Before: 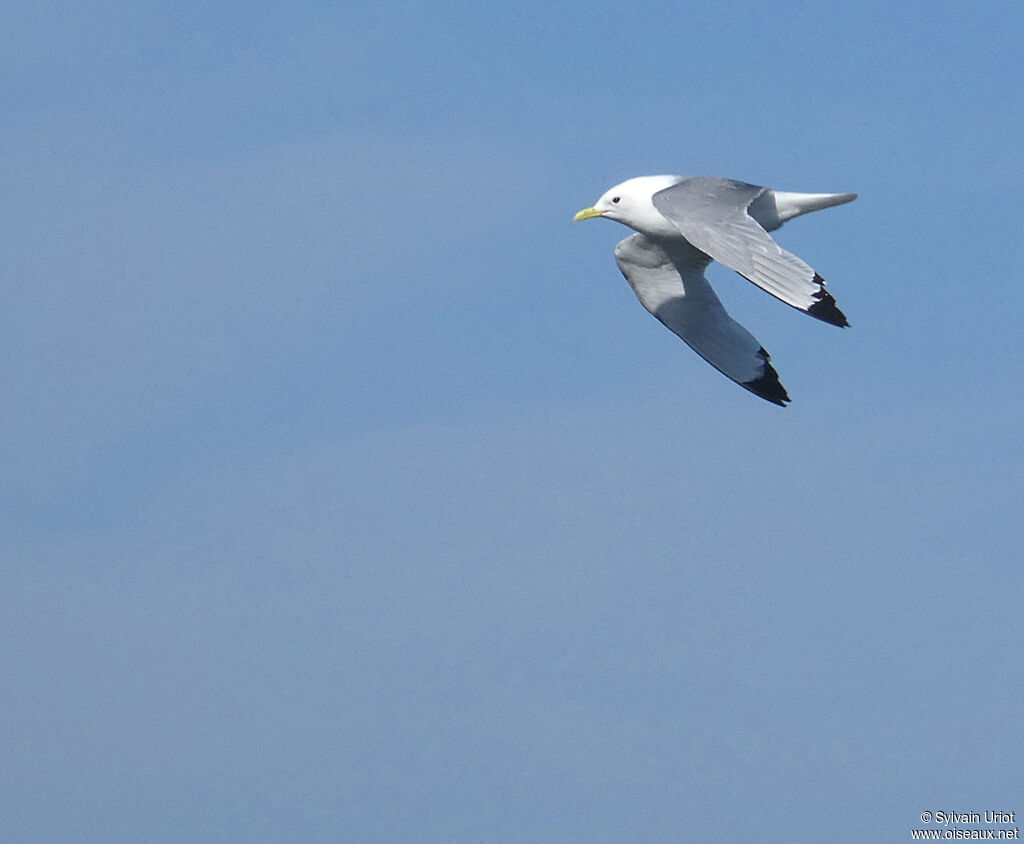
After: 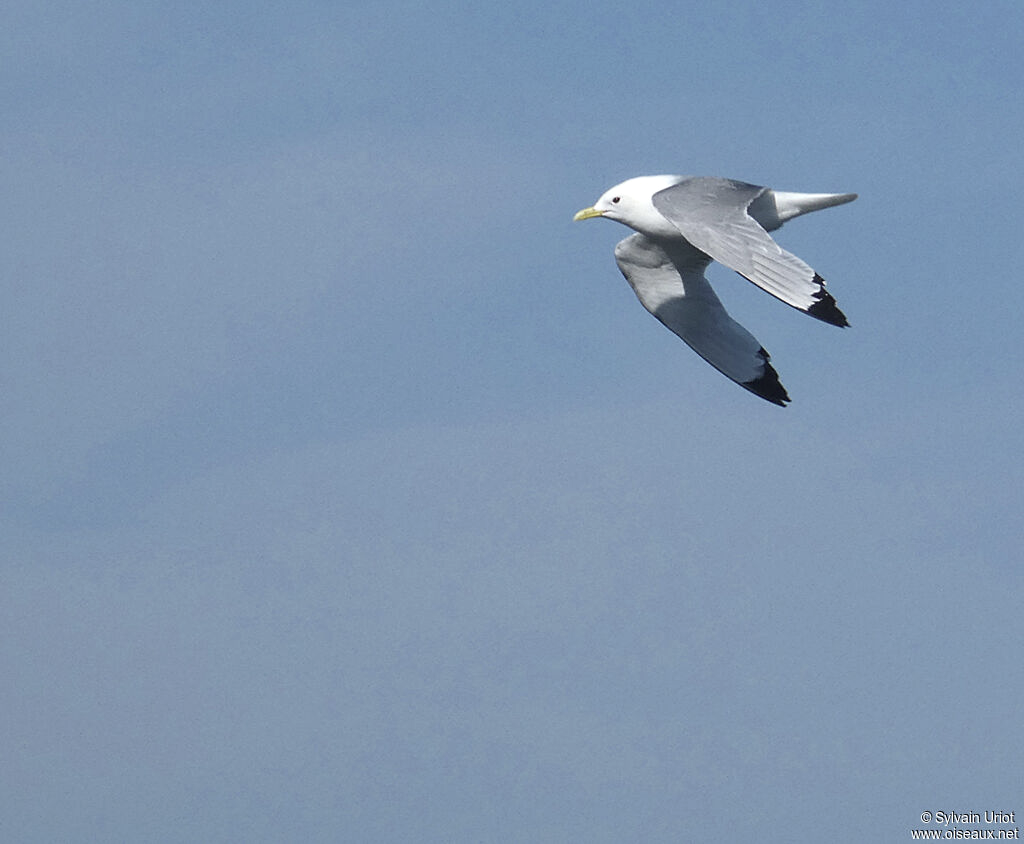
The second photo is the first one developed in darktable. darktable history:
color zones: curves: ch0 [(0, 0.6) (0.129, 0.508) (0.193, 0.483) (0.429, 0.5) (0.571, 0.5) (0.714, 0.5) (0.857, 0.5) (1, 0.6)]; ch1 [(0, 0.481) (0.112, 0.245) (0.213, 0.223) (0.429, 0.233) (0.571, 0.231) (0.683, 0.242) (0.857, 0.296) (1, 0.481)]
local contrast: mode bilateral grid, contrast 20, coarseness 50, detail 119%, midtone range 0.2
color balance rgb: linear chroma grading › global chroma 15.12%, perceptual saturation grading › global saturation 29.393%, global vibrance 23.867%
